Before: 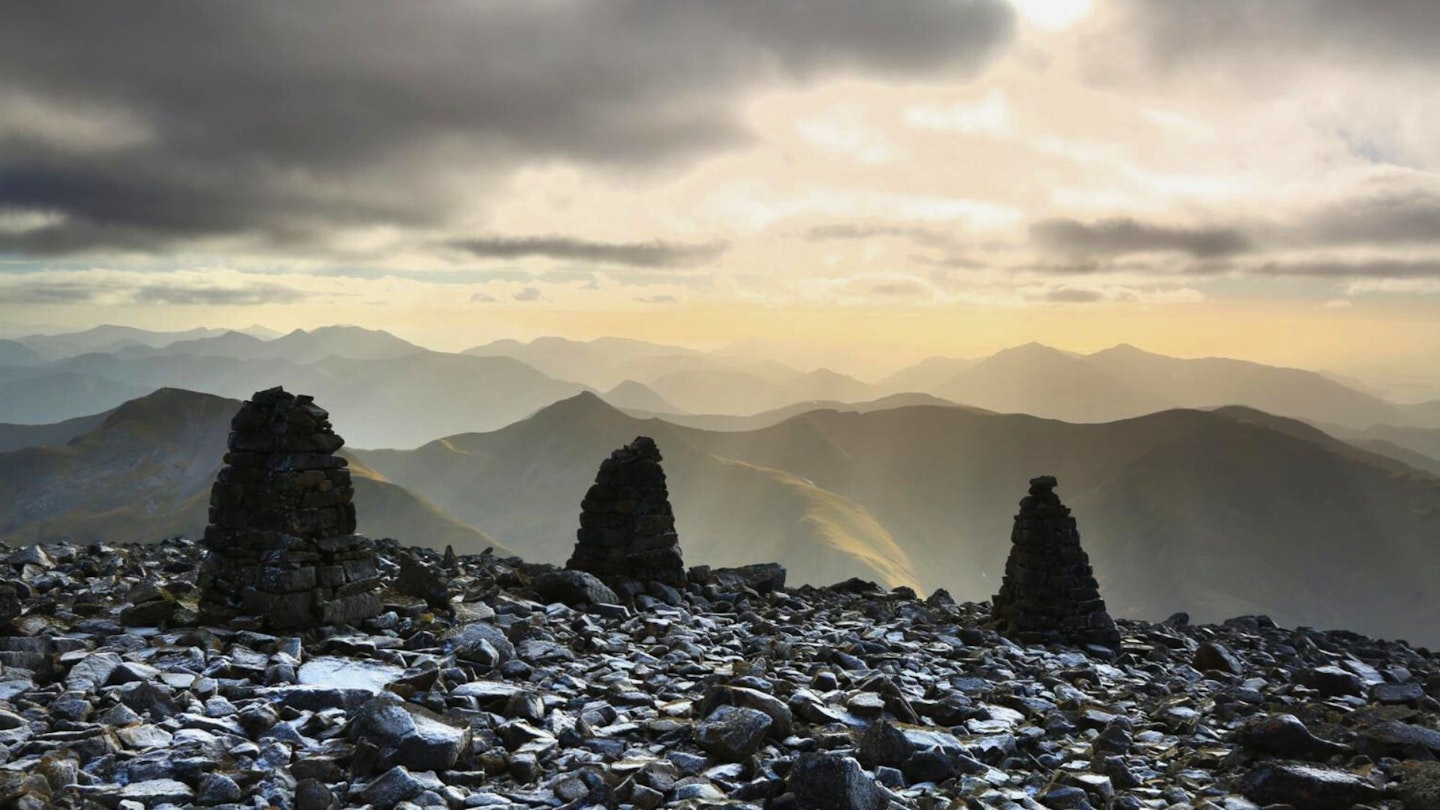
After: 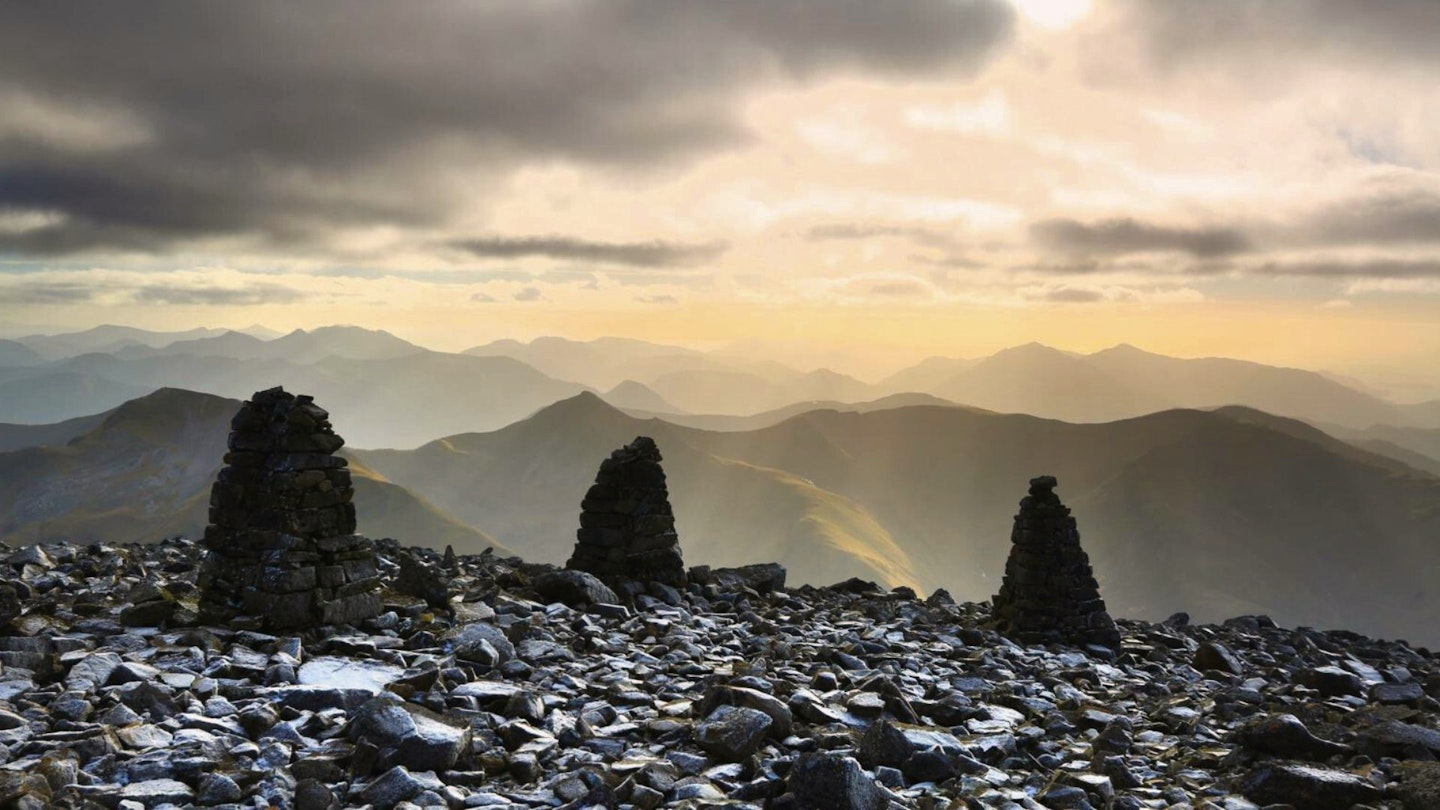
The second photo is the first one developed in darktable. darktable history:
color calibration: output R [1.063, -0.012, -0.003, 0], output B [-0.079, 0.047, 1, 0], illuminant same as pipeline (D50), adaptation none (bypass), x 0.332, y 0.334, temperature 5017.28 K
